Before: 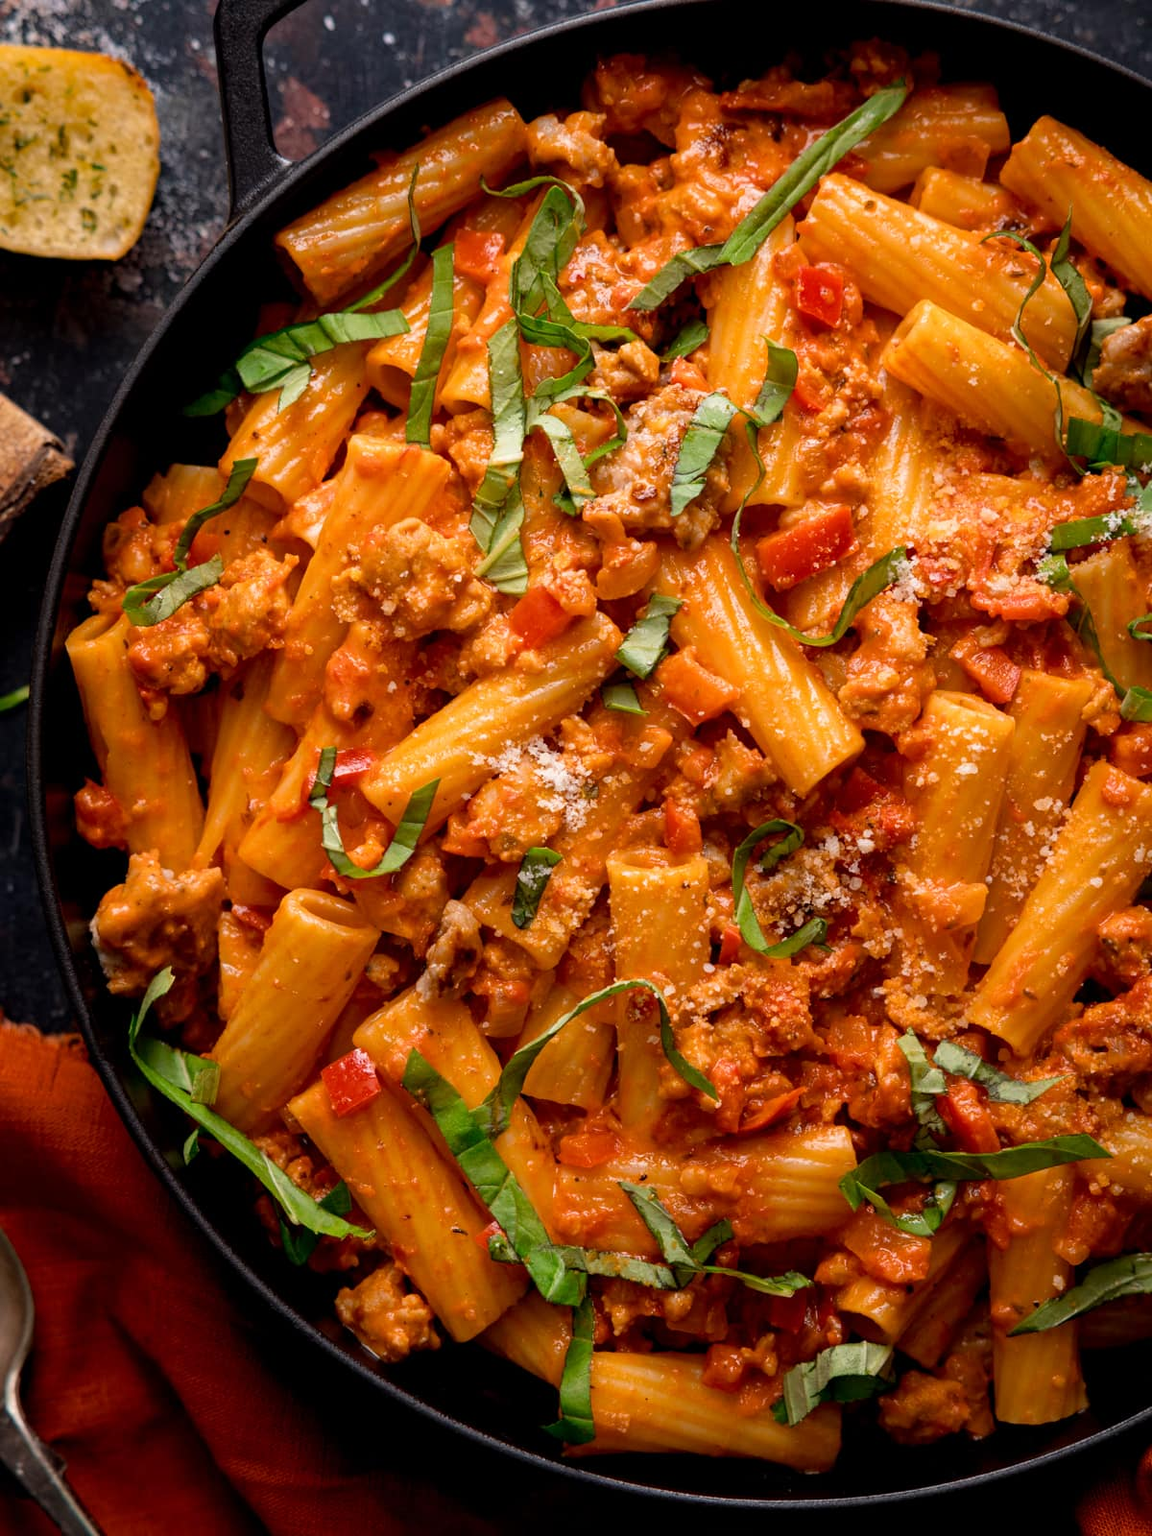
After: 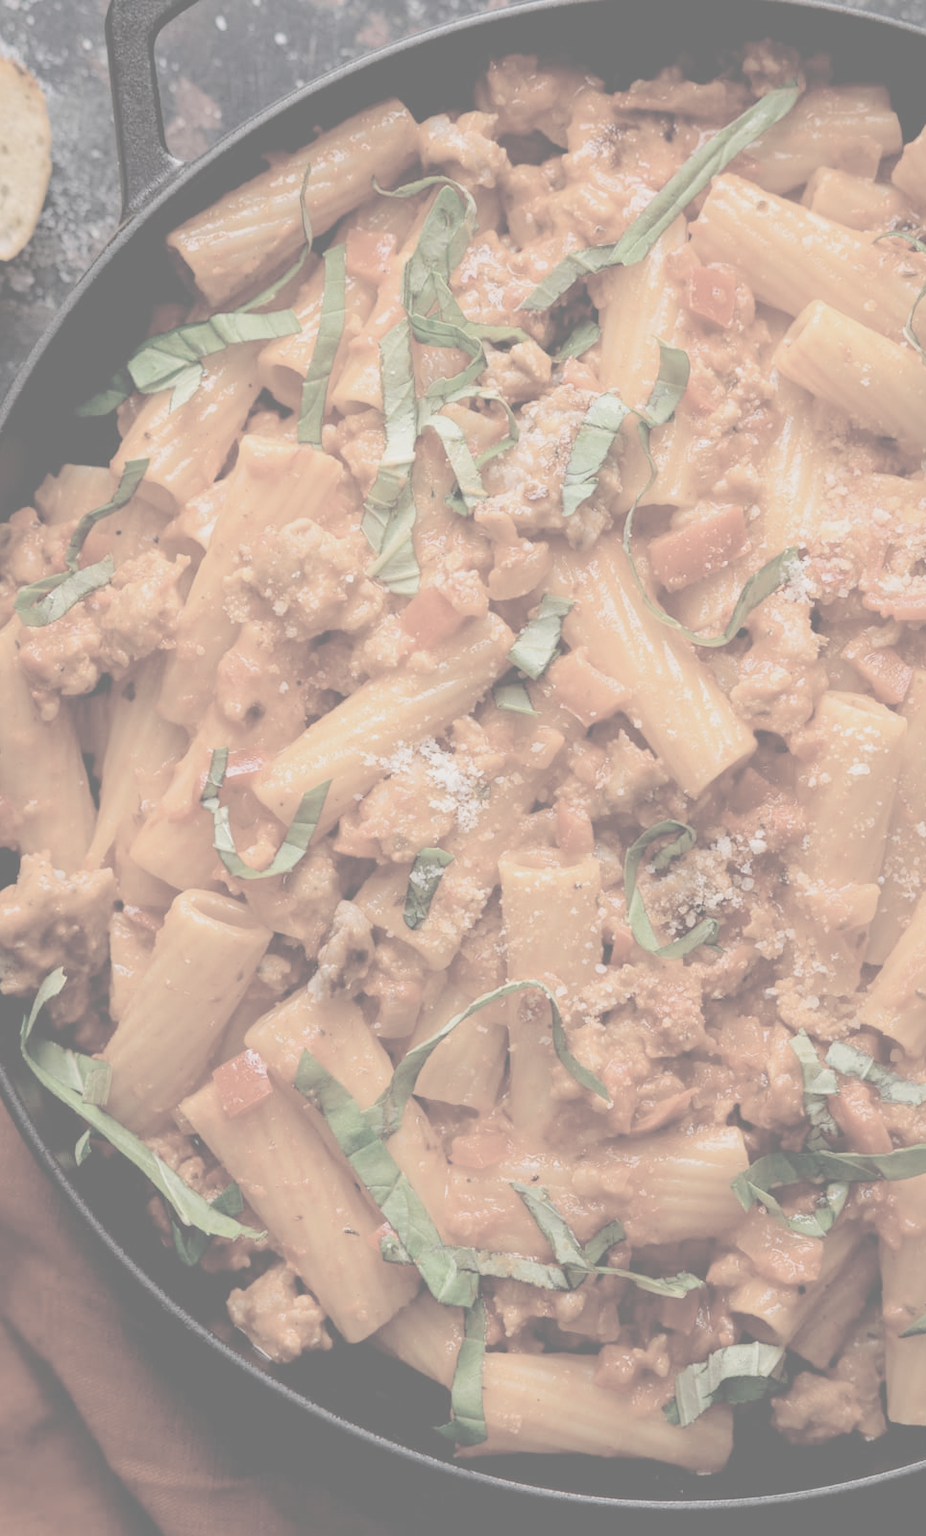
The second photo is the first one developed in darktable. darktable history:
exposure: compensate exposure bias true, compensate highlight preservation false
contrast brightness saturation: contrast -0.317, brightness 0.768, saturation -0.769
color zones: curves: ch1 [(0, 0.513) (0.143, 0.524) (0.286, 0.511) (0.429, 0.506) (0.571, 0.503) (0.714, 0.503) (0.857, 0.508) (1, 0.513)]
crop and rotate: left 9.482%, right 10.143%
